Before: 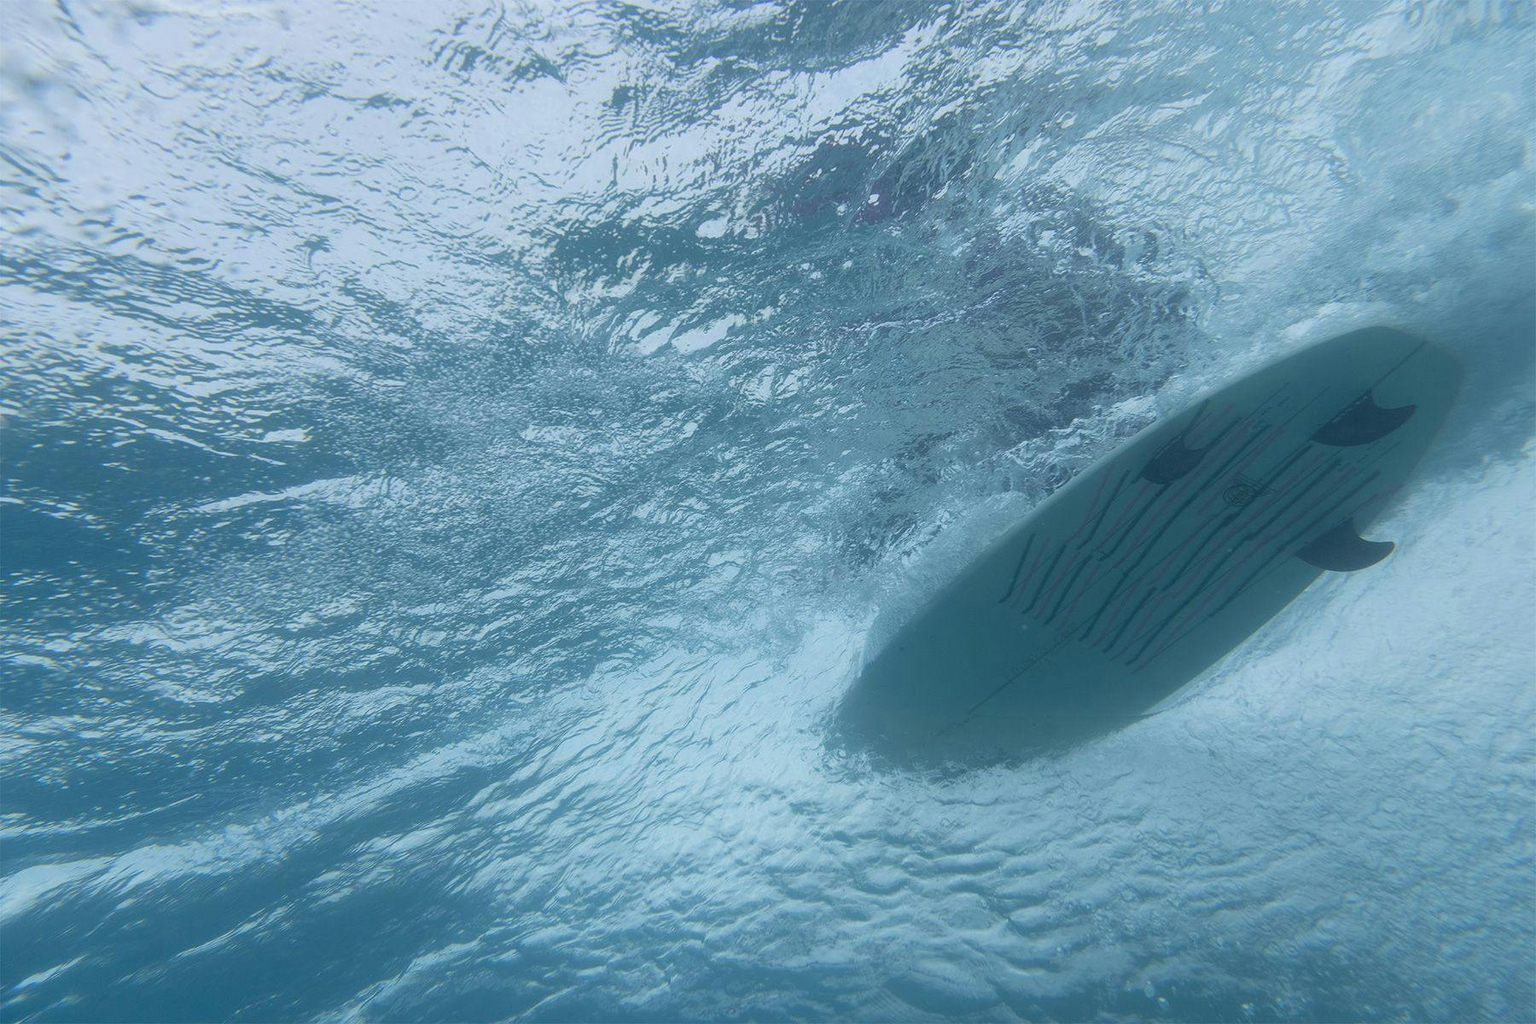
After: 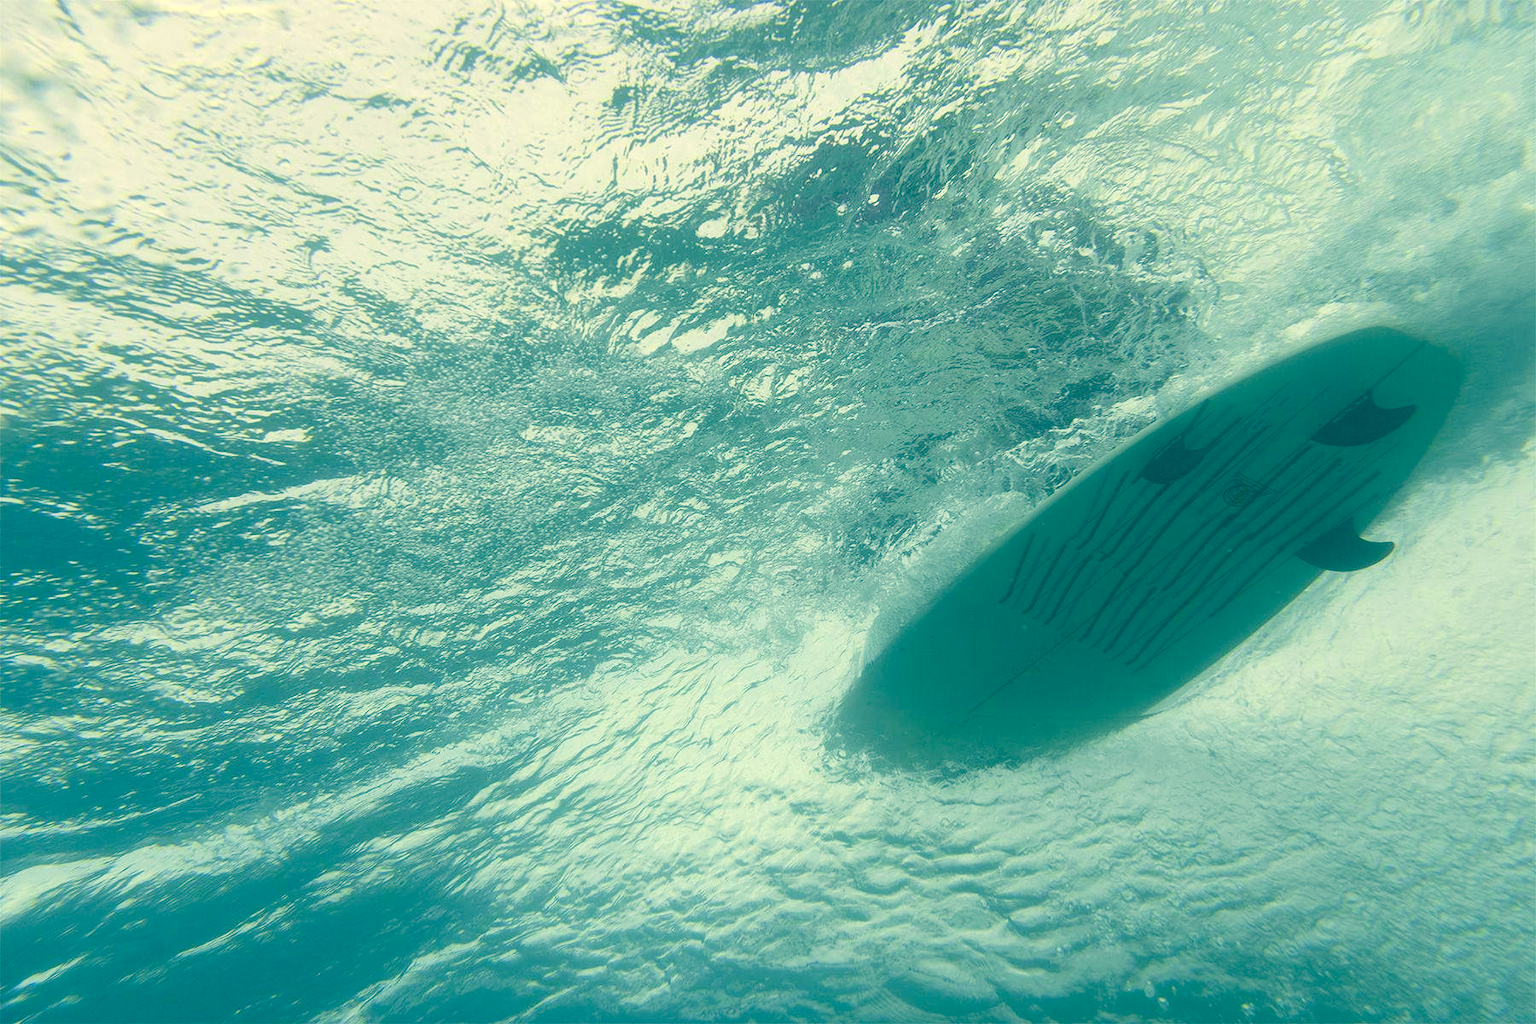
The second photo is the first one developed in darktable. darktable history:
exposure: black level correction 0.001, exposure 0.5 EV, compensate exposure bias true, compensate highlight preservation false
color correction: highlights a* 1.83, highlights b* 34.02, shadows a* -36.68, shadows b* -5.48
contrast brightness saturation: contrast 0.08, saturation 0.02
